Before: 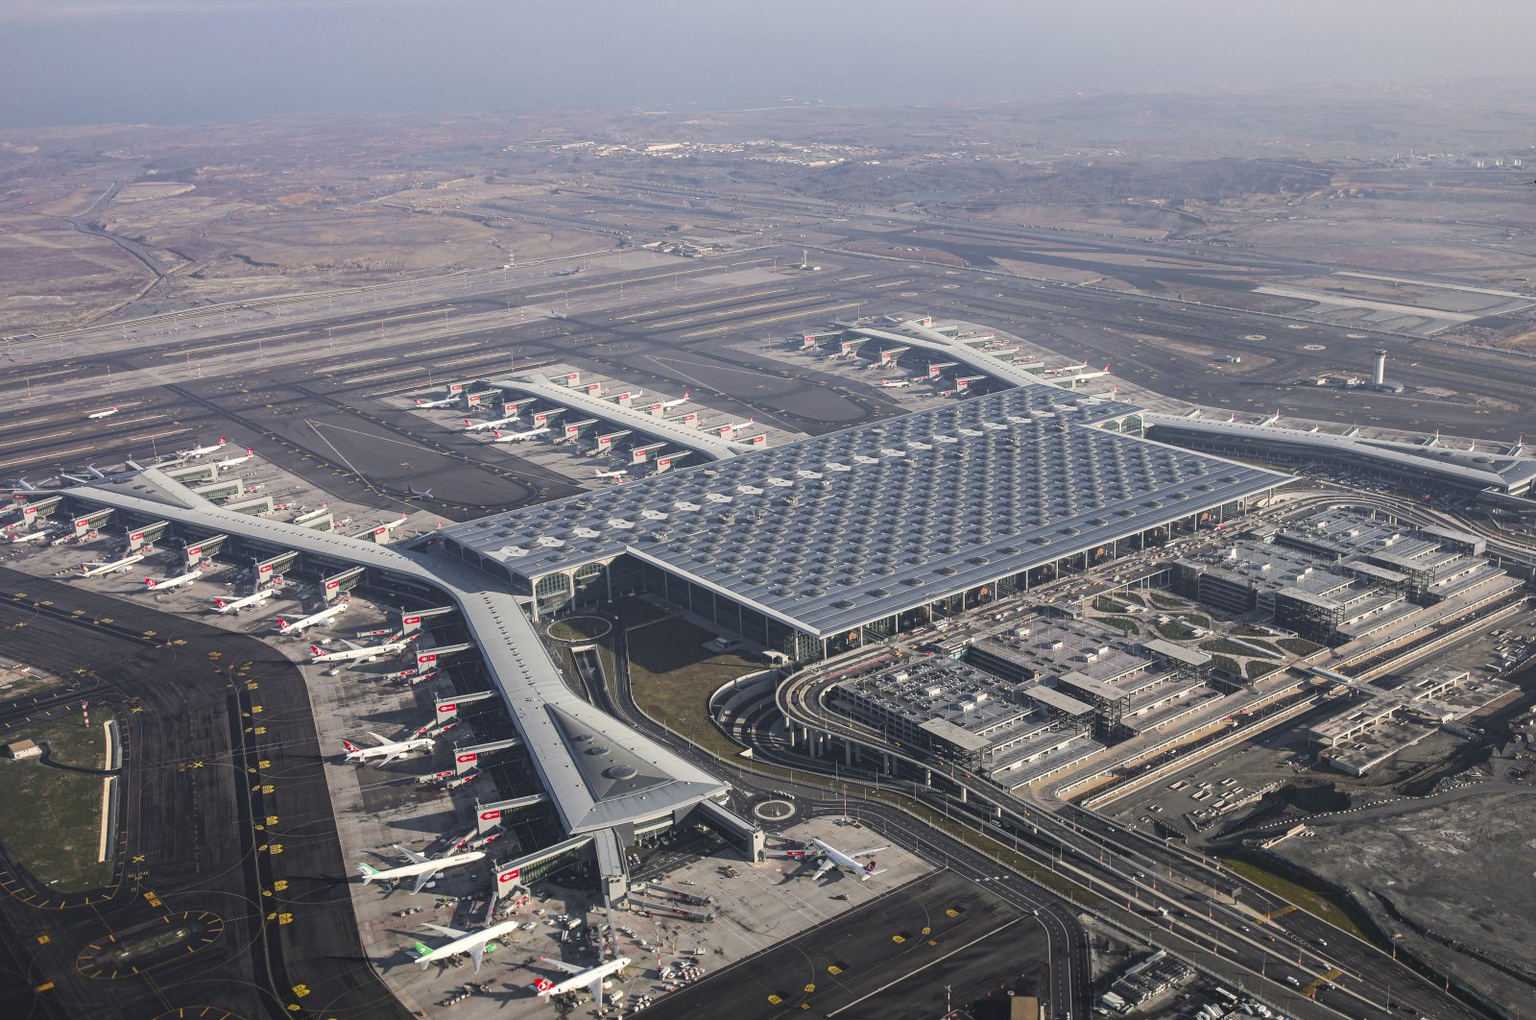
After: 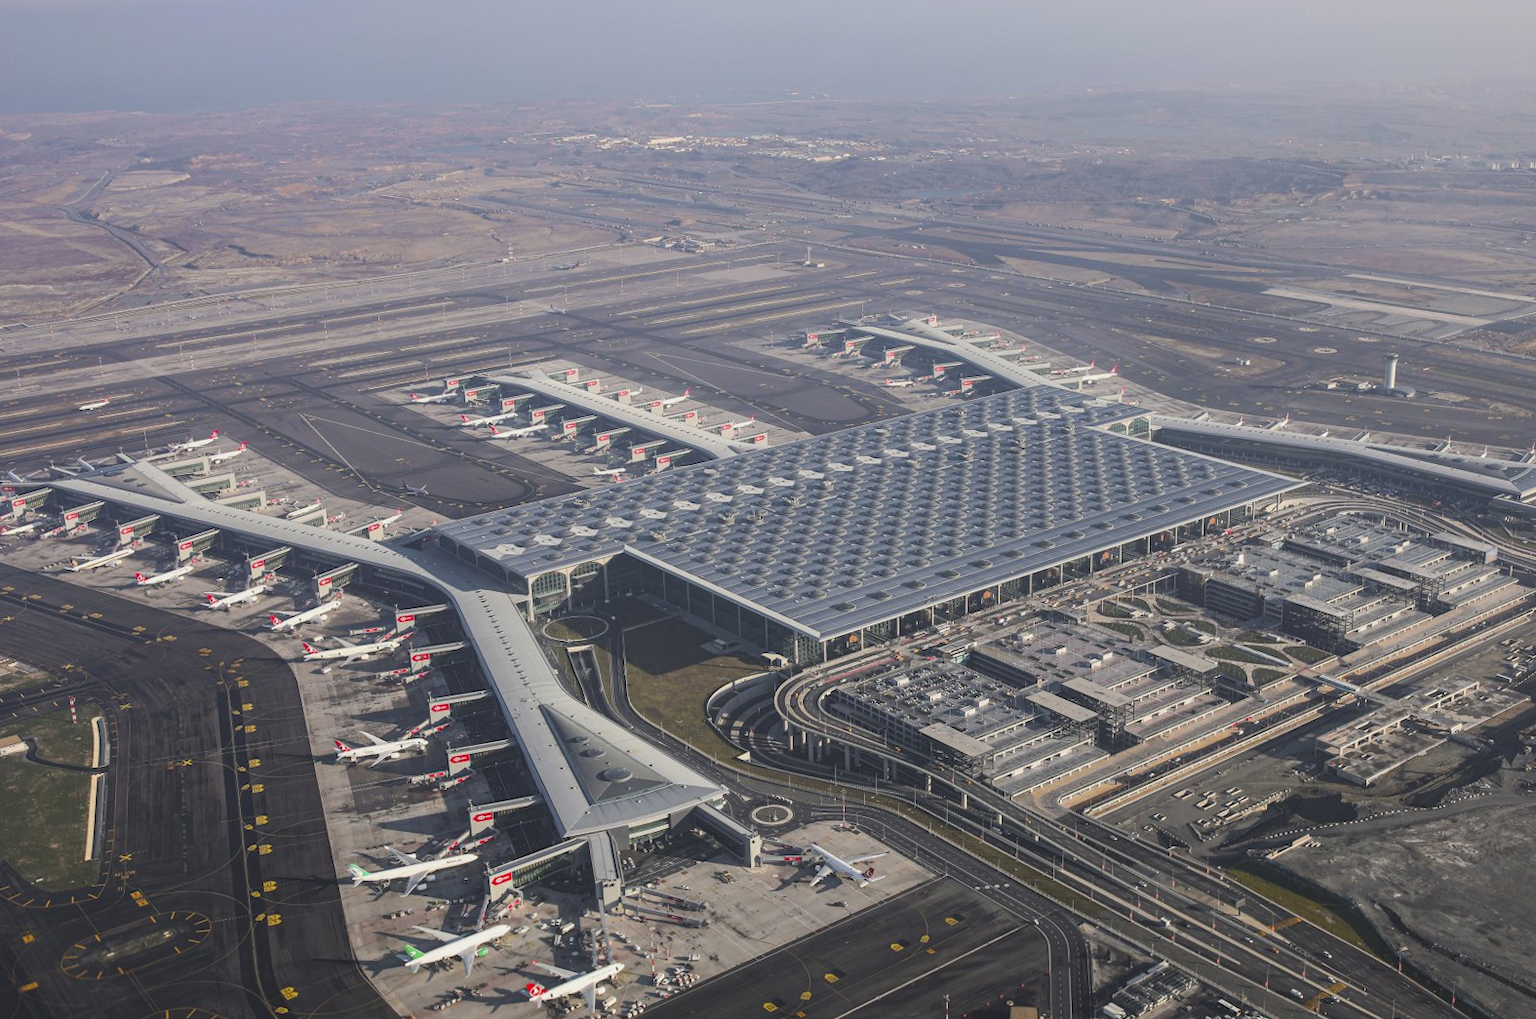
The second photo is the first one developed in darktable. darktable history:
crop and rotate: angle -0.588°
contrast brightness saturation: contrast -0.112
